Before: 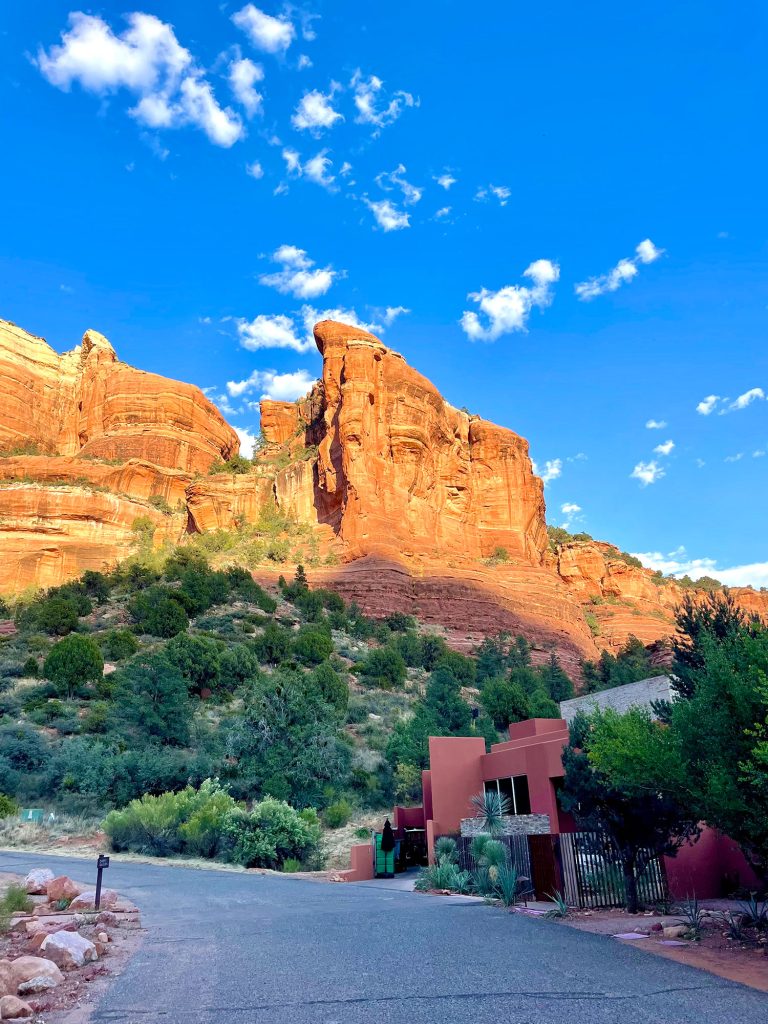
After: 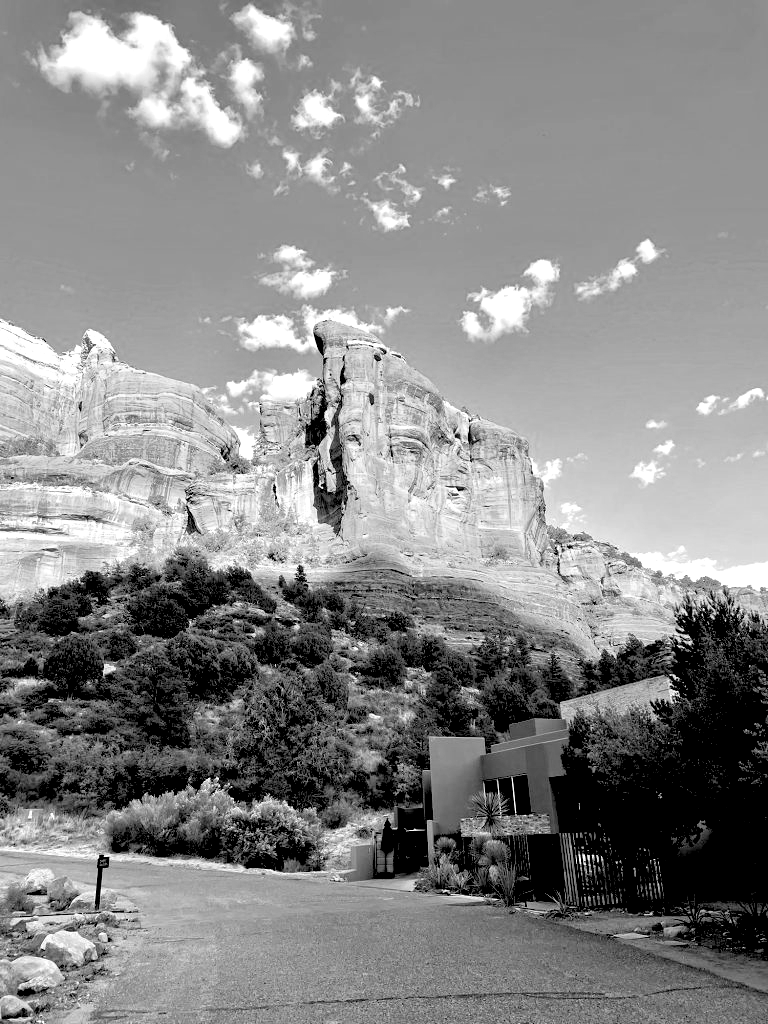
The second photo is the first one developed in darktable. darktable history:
tone equalizer: on, module defaults
monochrome: a 16.01, b -2.65, highlights 0.52
exposure: black level correction 0.04, exposure 0.5 EV, compensate highlight preservation false
